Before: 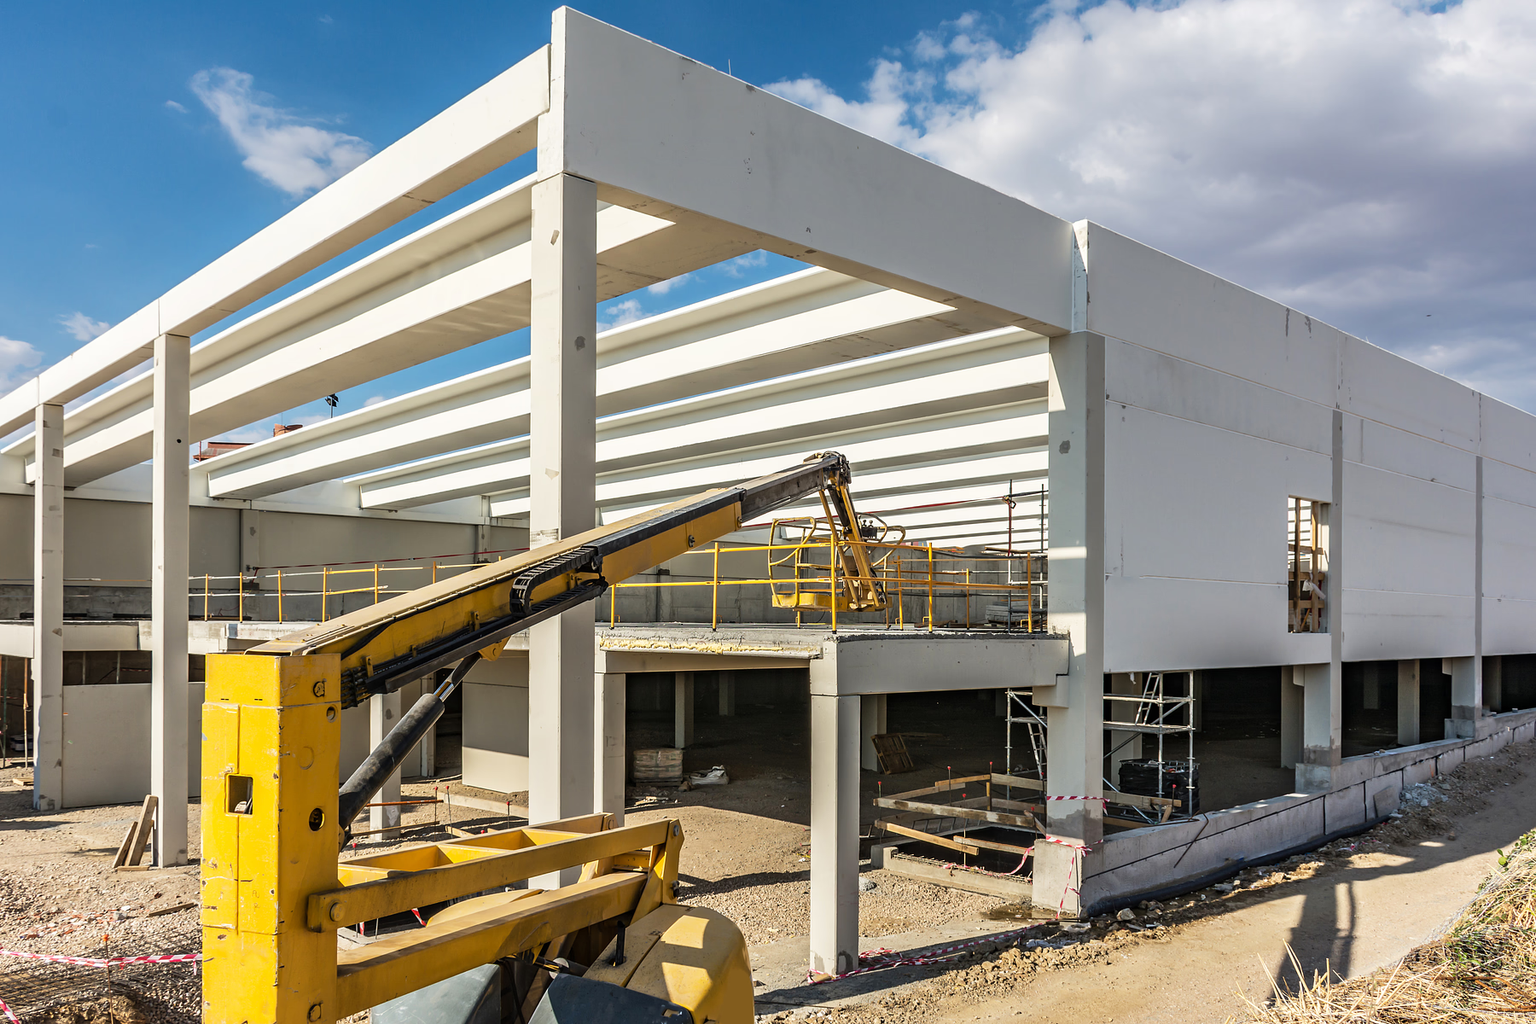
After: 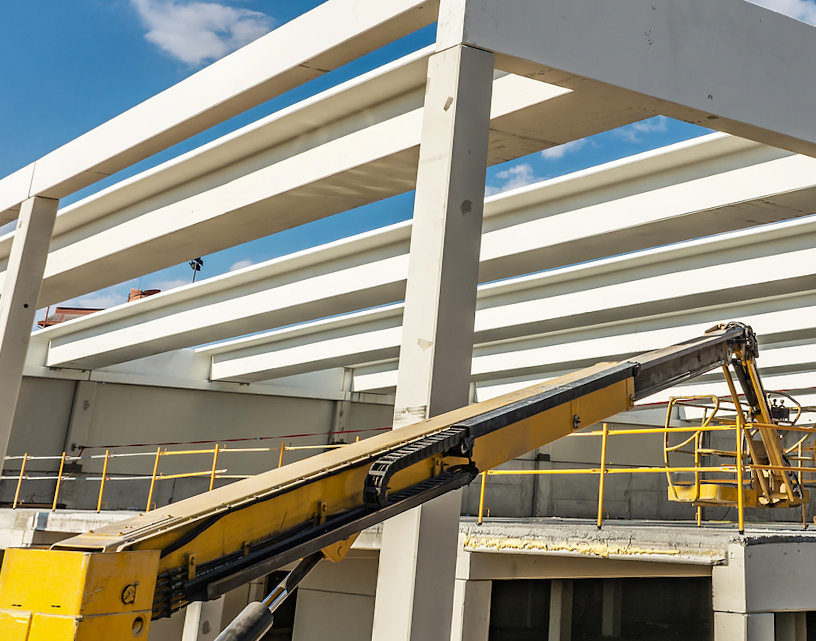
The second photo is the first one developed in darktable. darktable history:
crop and rotate: left 3.047%, top 7.509%, right 42.236%, bottom 37.598%
rotate and perspective: rotation 0.72°, lens shift (vertical) -0.352, lens shift (horizontal) -0.051, crop left 0.152, crop right 0.859, crop top 0.019, crop bottom 0.964
shadows and highlights: soften with gaussian
